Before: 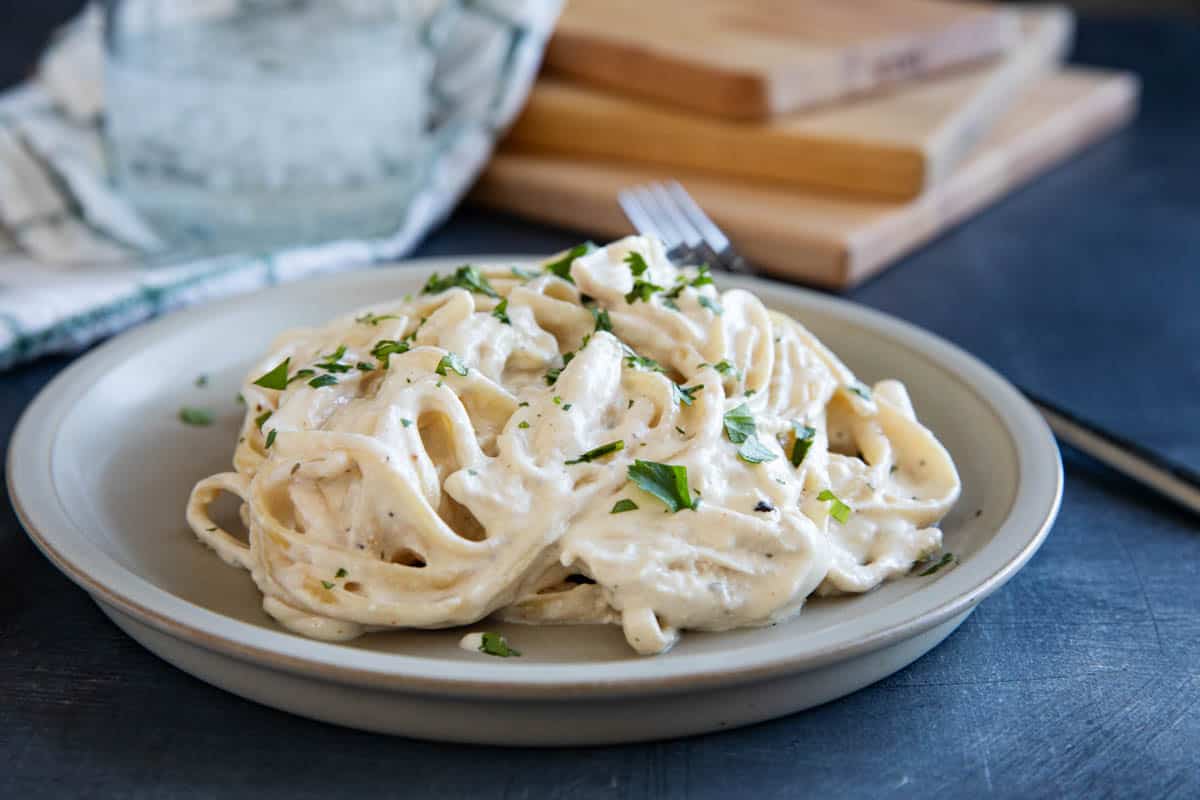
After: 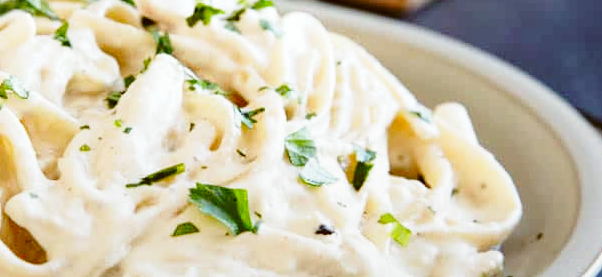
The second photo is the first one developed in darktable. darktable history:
graduated density: rotation -180°, offset 24.95
color correction: highlights a* -0.482, highlights b* 0.161, shadows a* 4.66, shadows b* 20.72
crop: left 36.607%, top 34.735%, right 13.146%, bottom 30.611%
base curve: curves: ch0 [(0, 0) (0.028, 0.03) (0.121, 0.232) (0.46, 0.748) (0.859, 0.968) (1, 1)], preserve colors none
